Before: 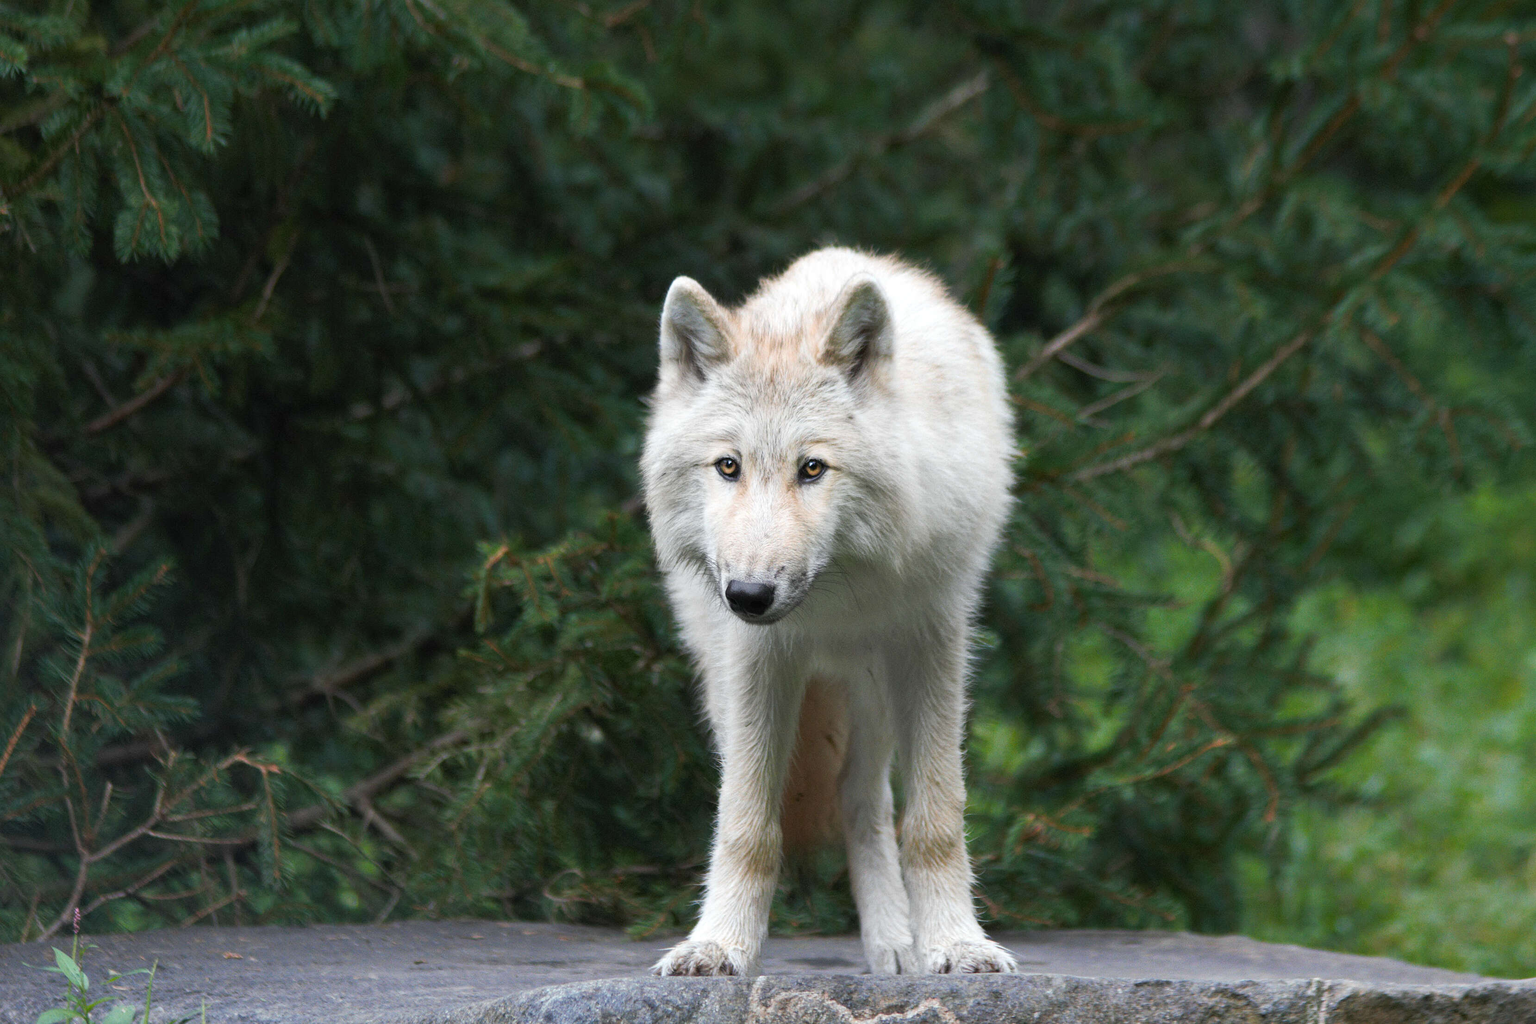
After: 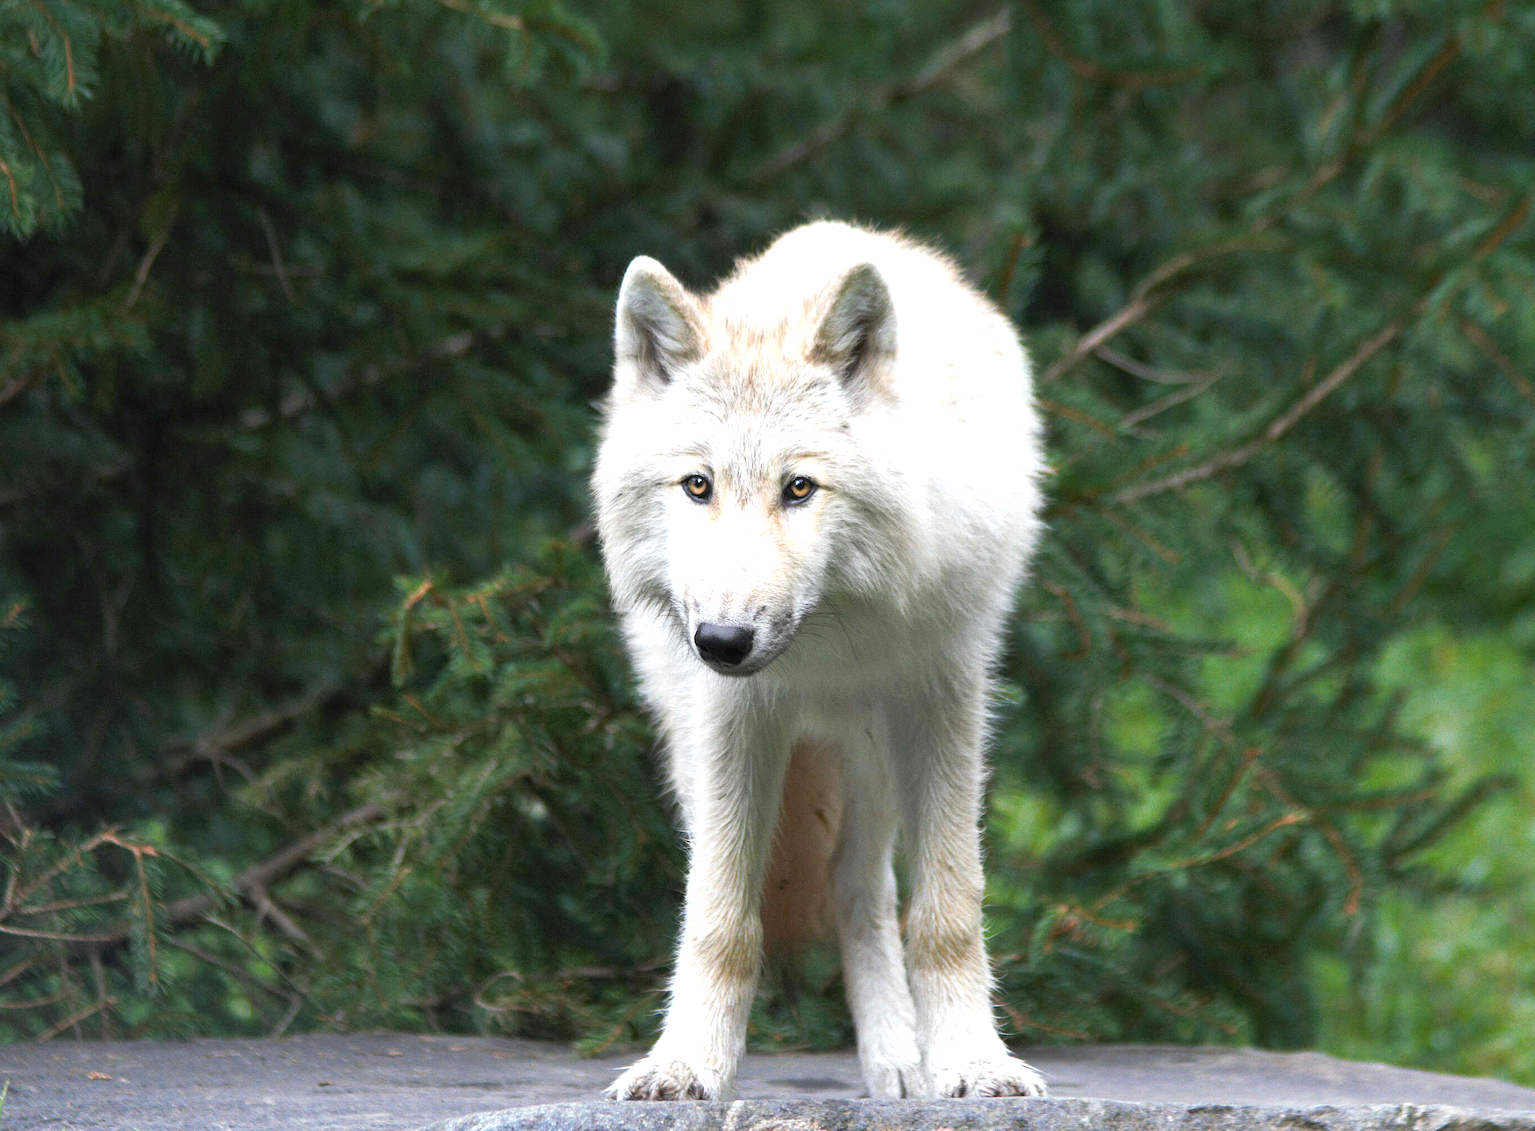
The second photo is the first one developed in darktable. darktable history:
crop: left 9.8%, top 6.309%, right 7.349%, bottom 2.14%
exposure: exposure 0.607 EV, compensate highlight preservation false
